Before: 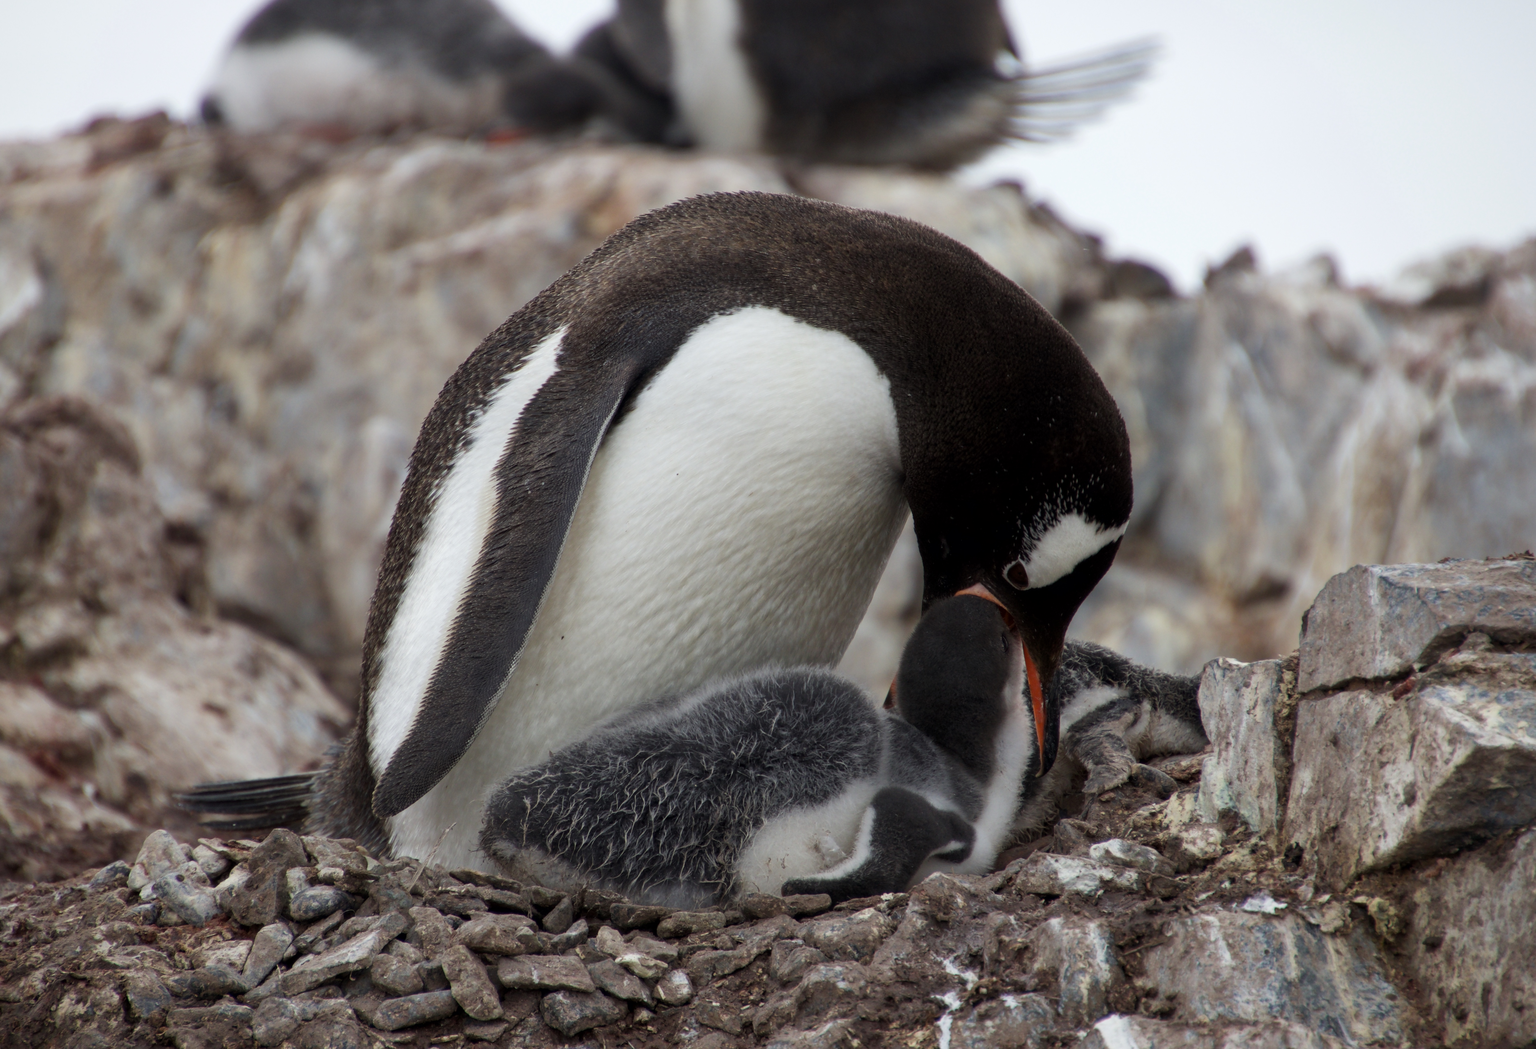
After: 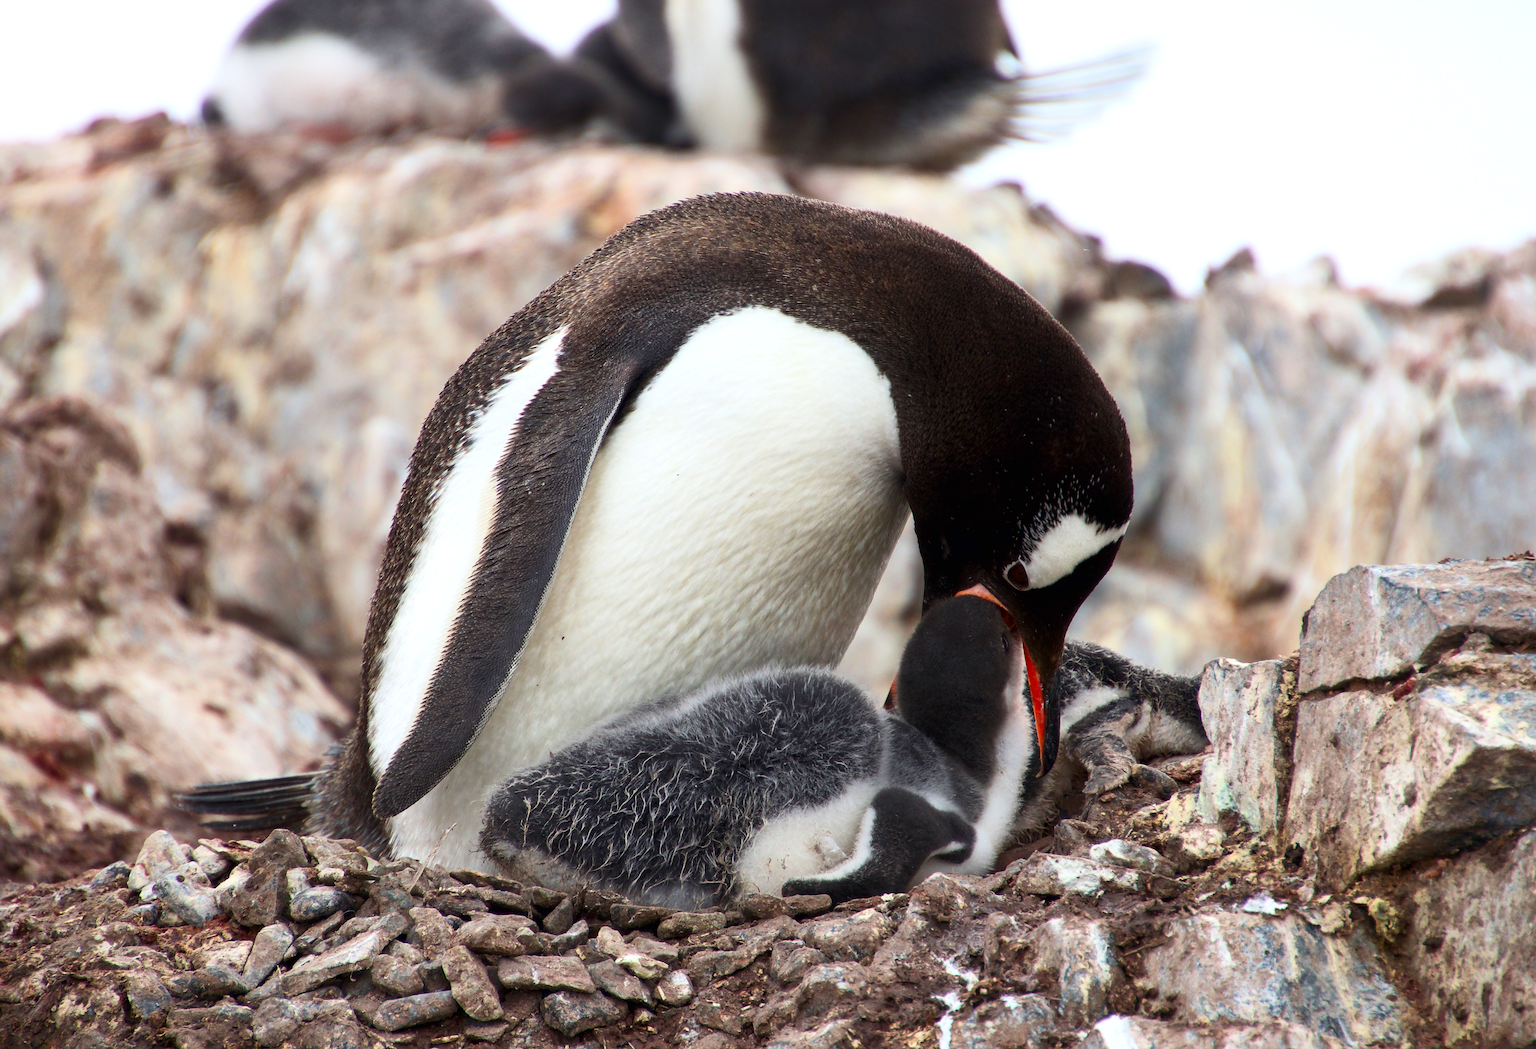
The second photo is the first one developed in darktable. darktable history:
sharpen: on, module defaults
exposure: black level correction 0, exposure 0.5 EV, compensate exposure bias true, compensate highlight preservation false
contrast brightness saturation: contrast 0.23, brightness 0.1, saturation 0.29
